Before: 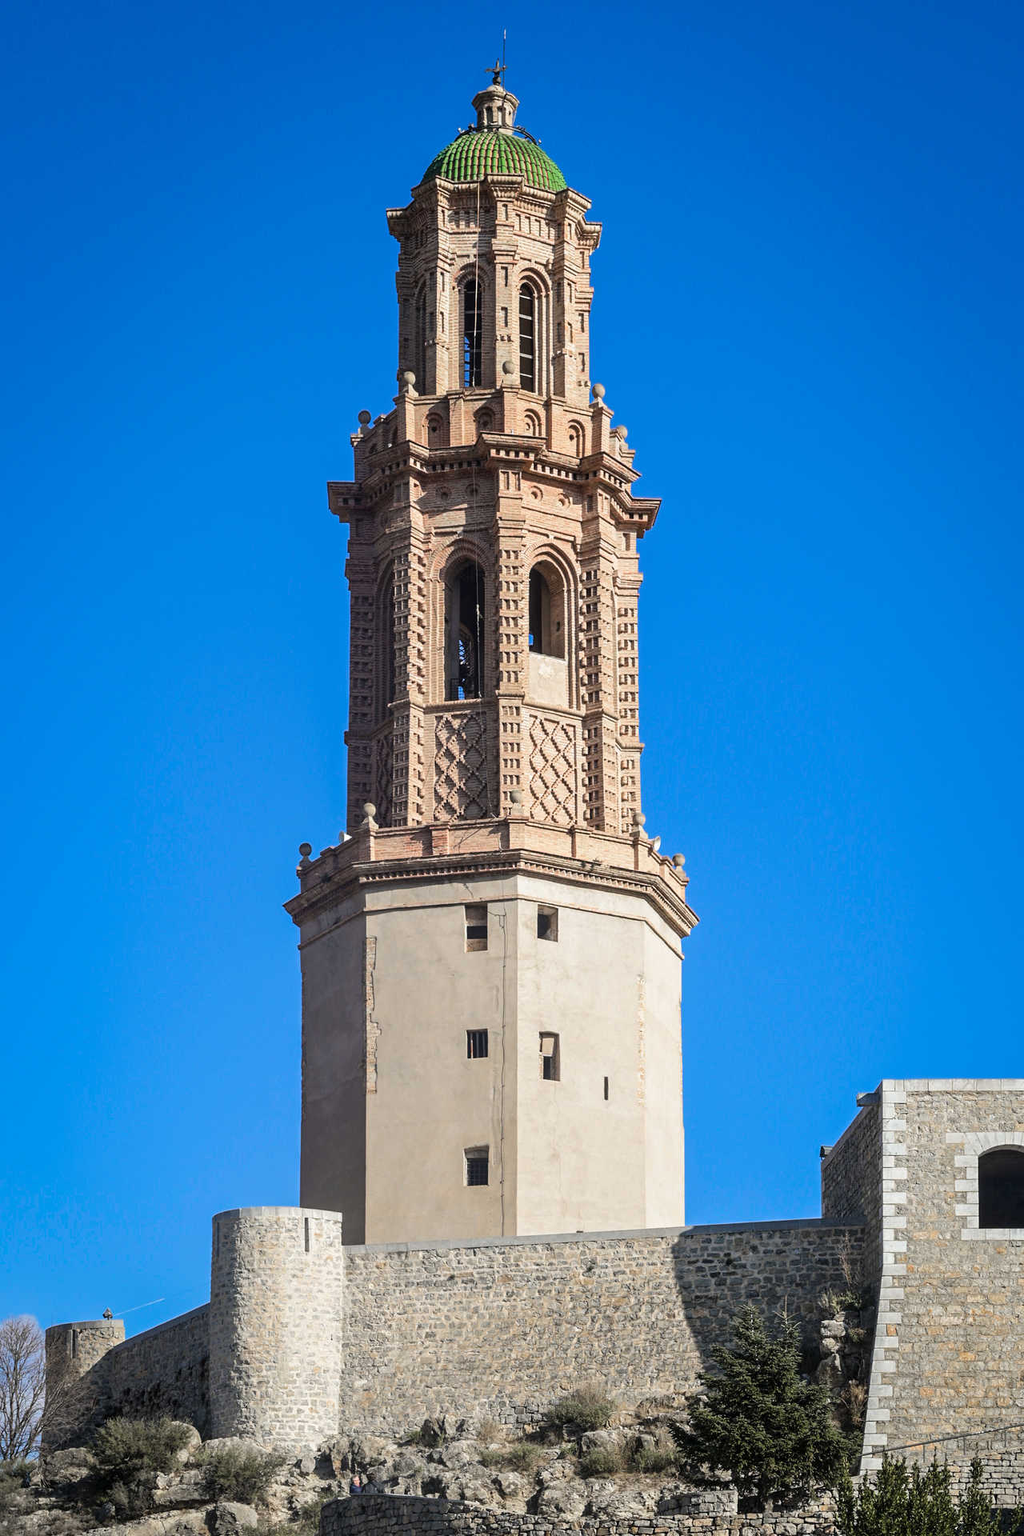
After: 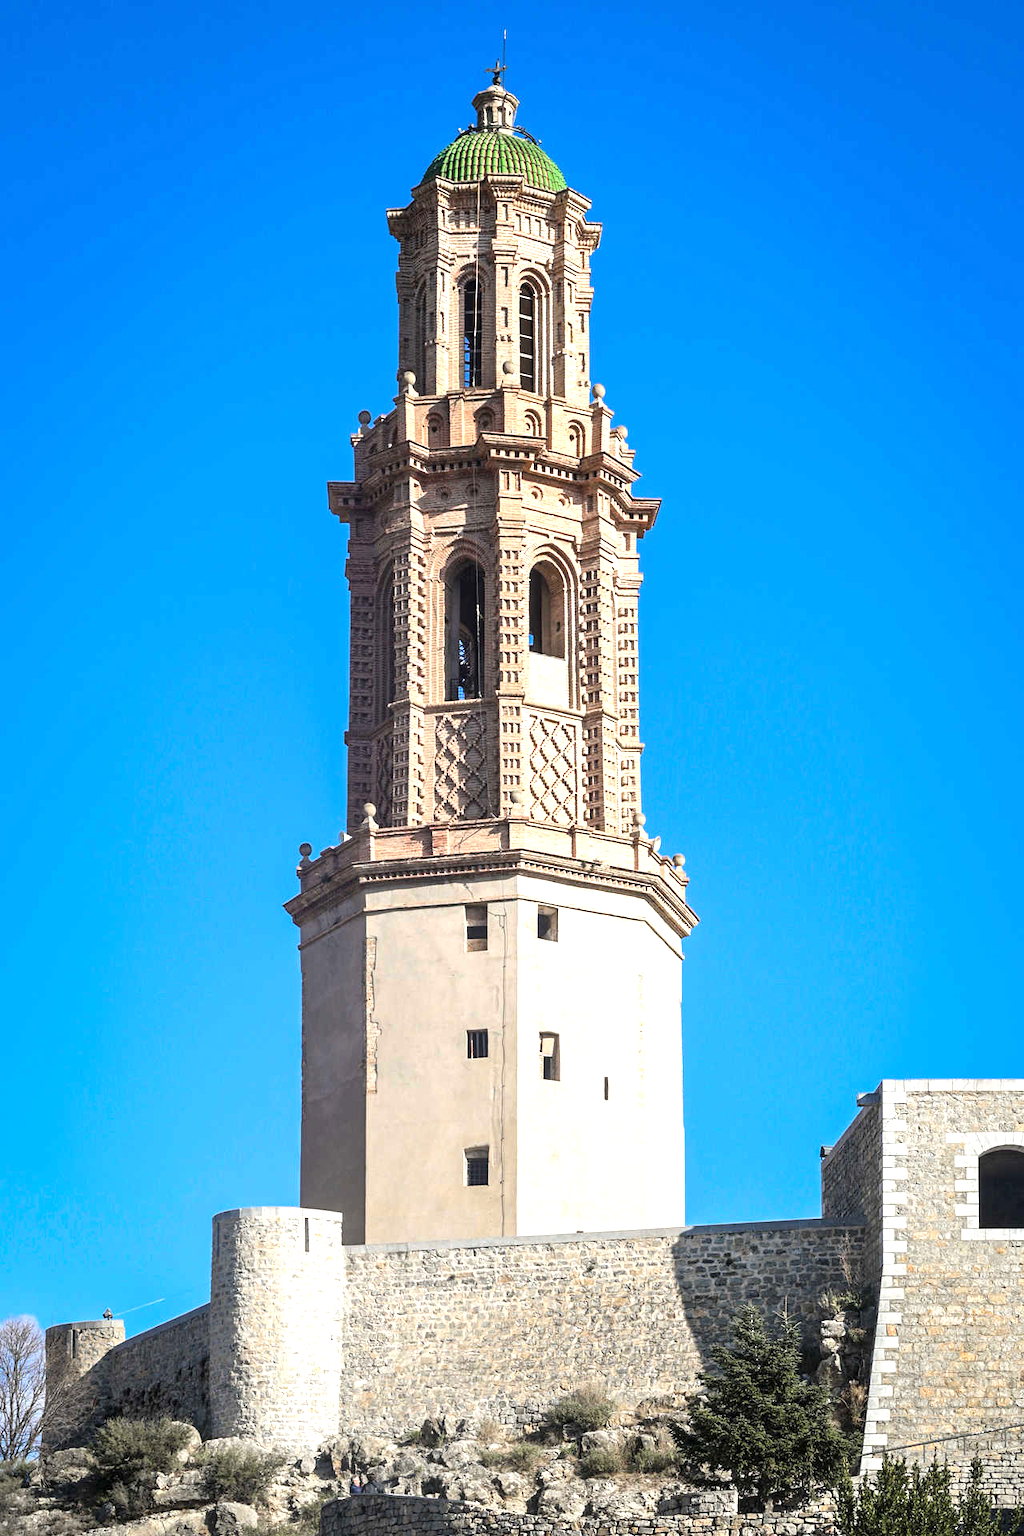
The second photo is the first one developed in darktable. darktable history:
exposure: exposure 0.758 EV, compensate highlight preservation false
